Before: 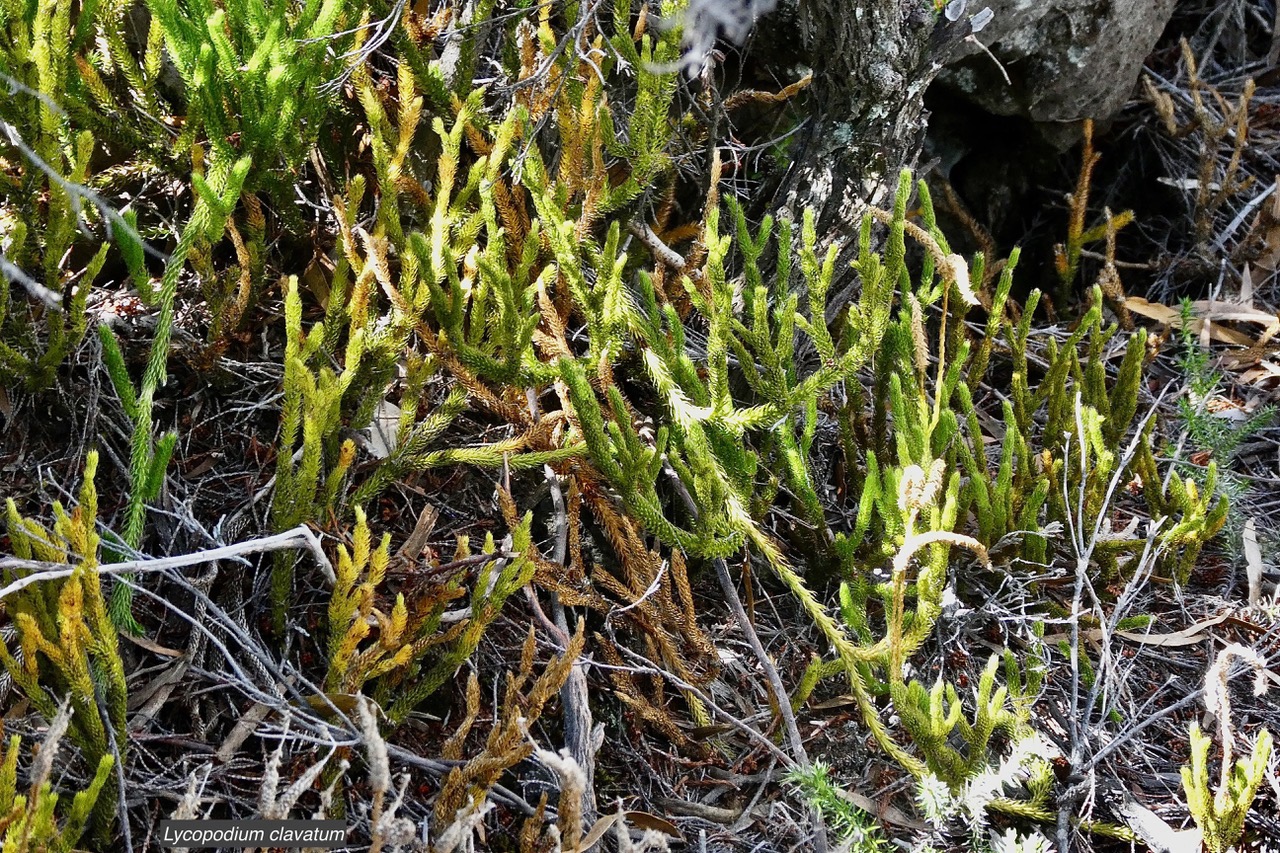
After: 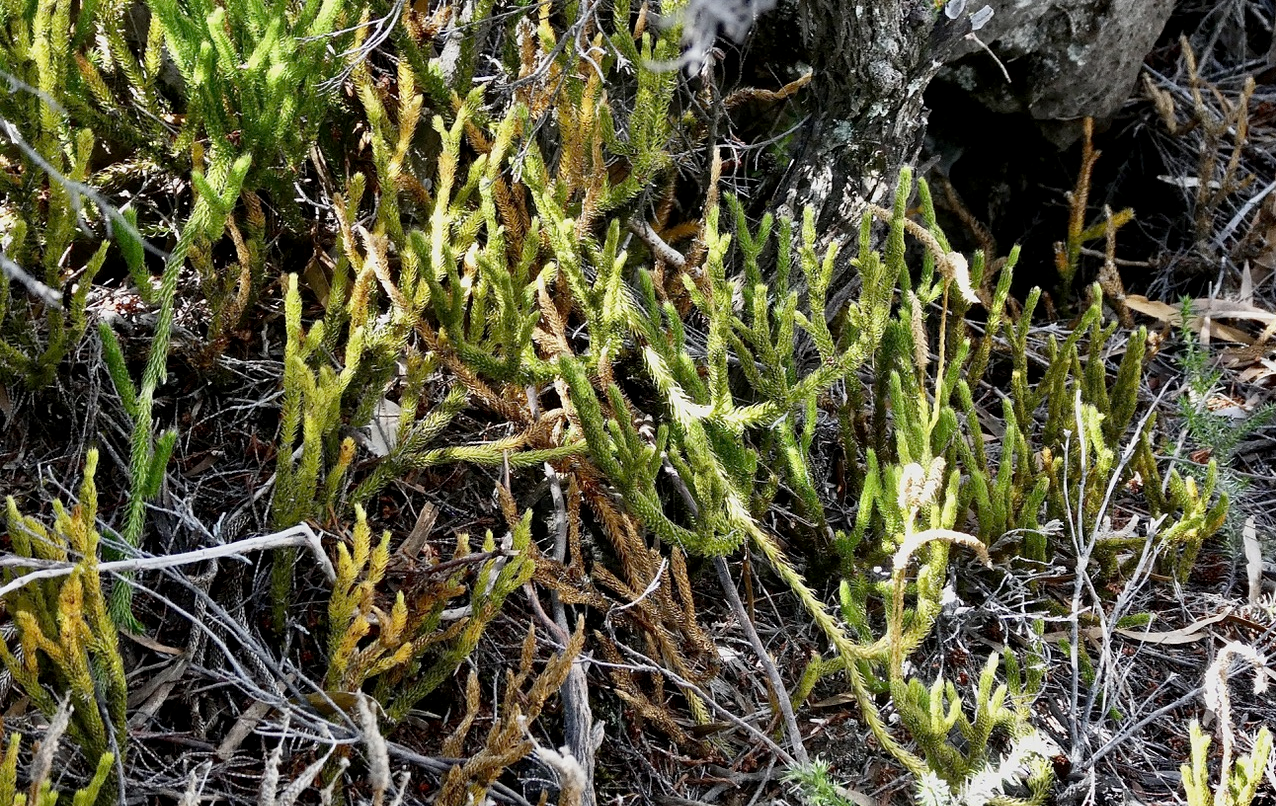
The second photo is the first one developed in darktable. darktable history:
color correction: highlights b* 0.032, saturation 0.793
crop: top 0.332%, right 0.263%, bottom 5.103%
